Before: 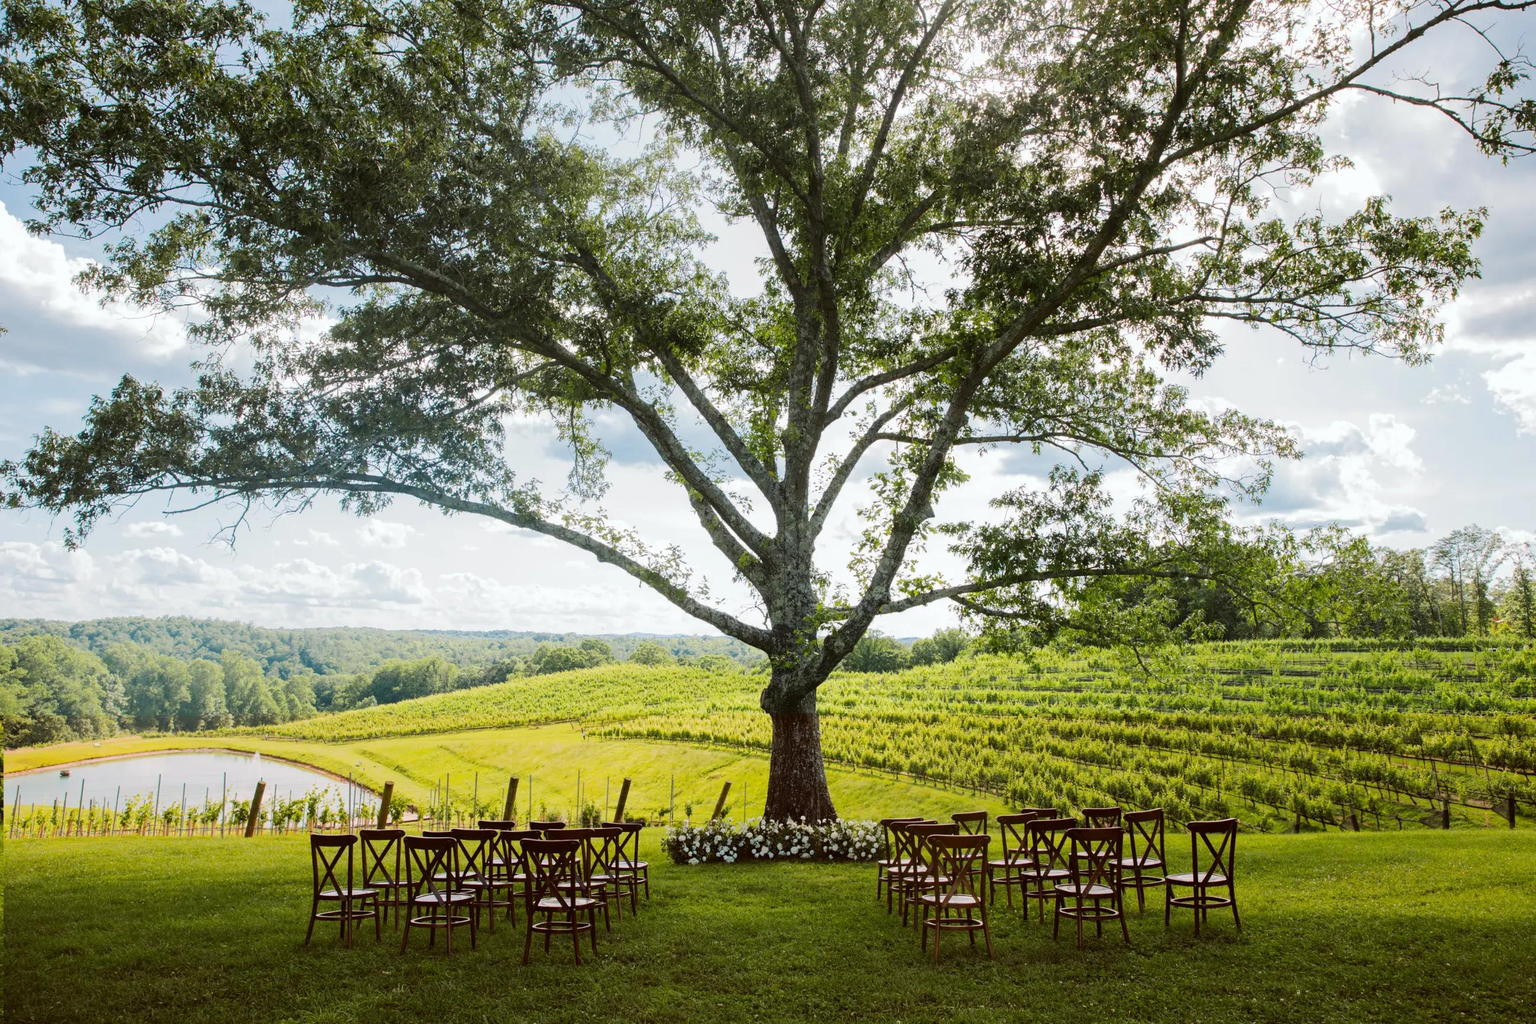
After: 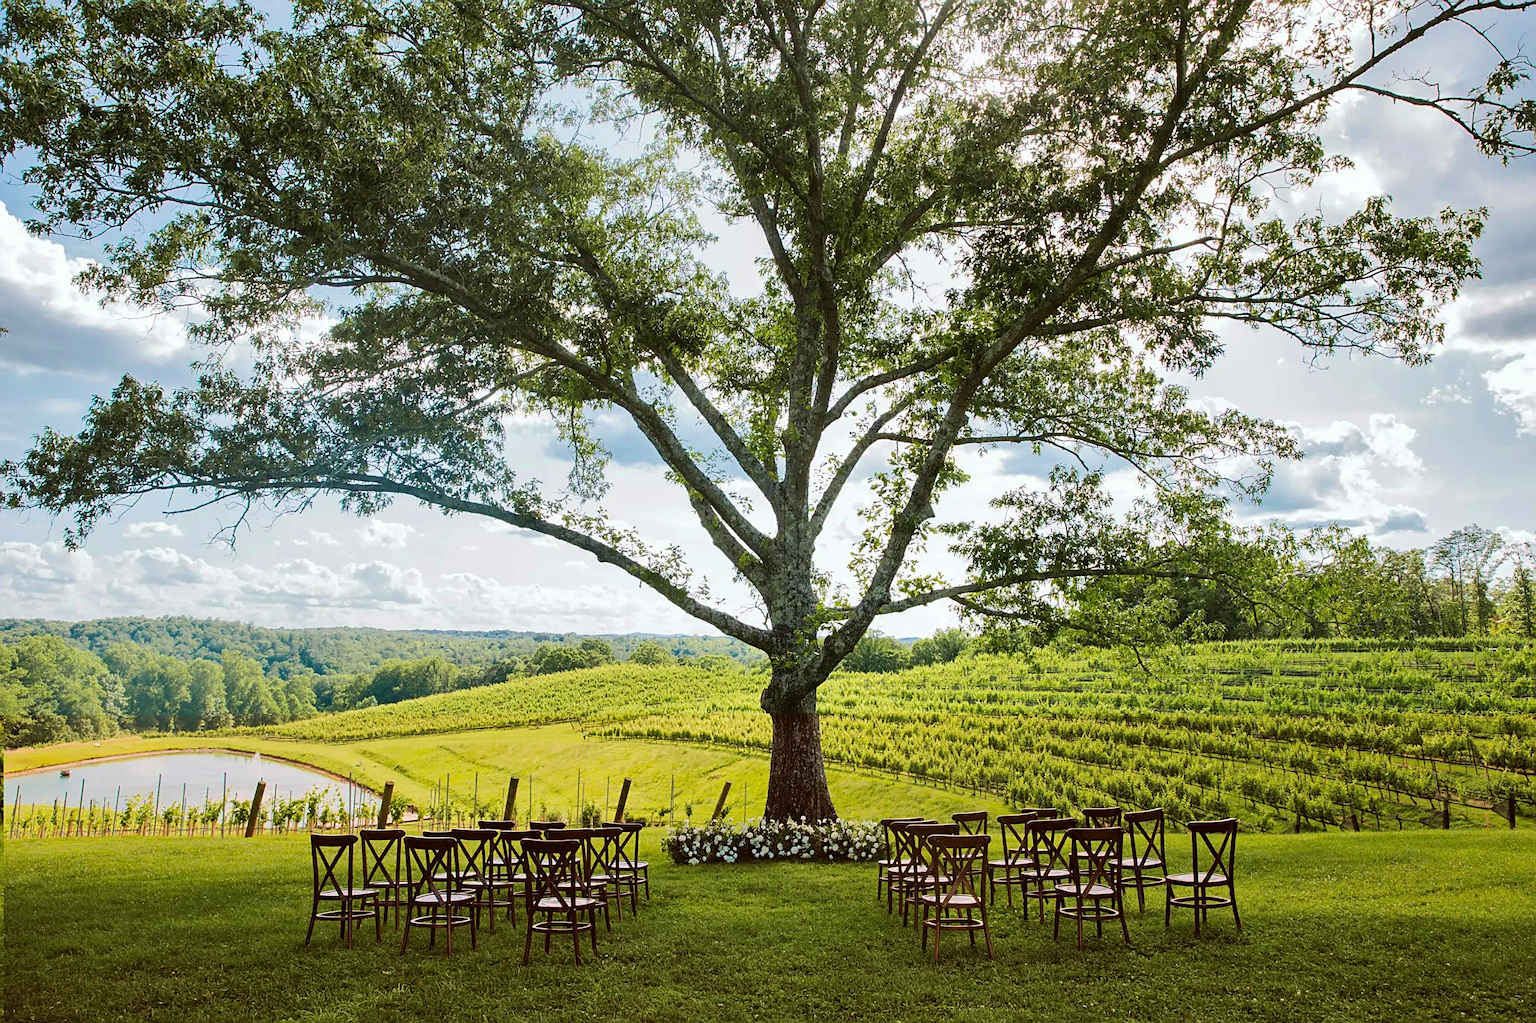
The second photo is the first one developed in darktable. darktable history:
velvia: strength 39.63%
shadows and highlights: highlights color adjustment 0%, low approximation 0.01, soften with gaussian
sharpen: on, module defaults
